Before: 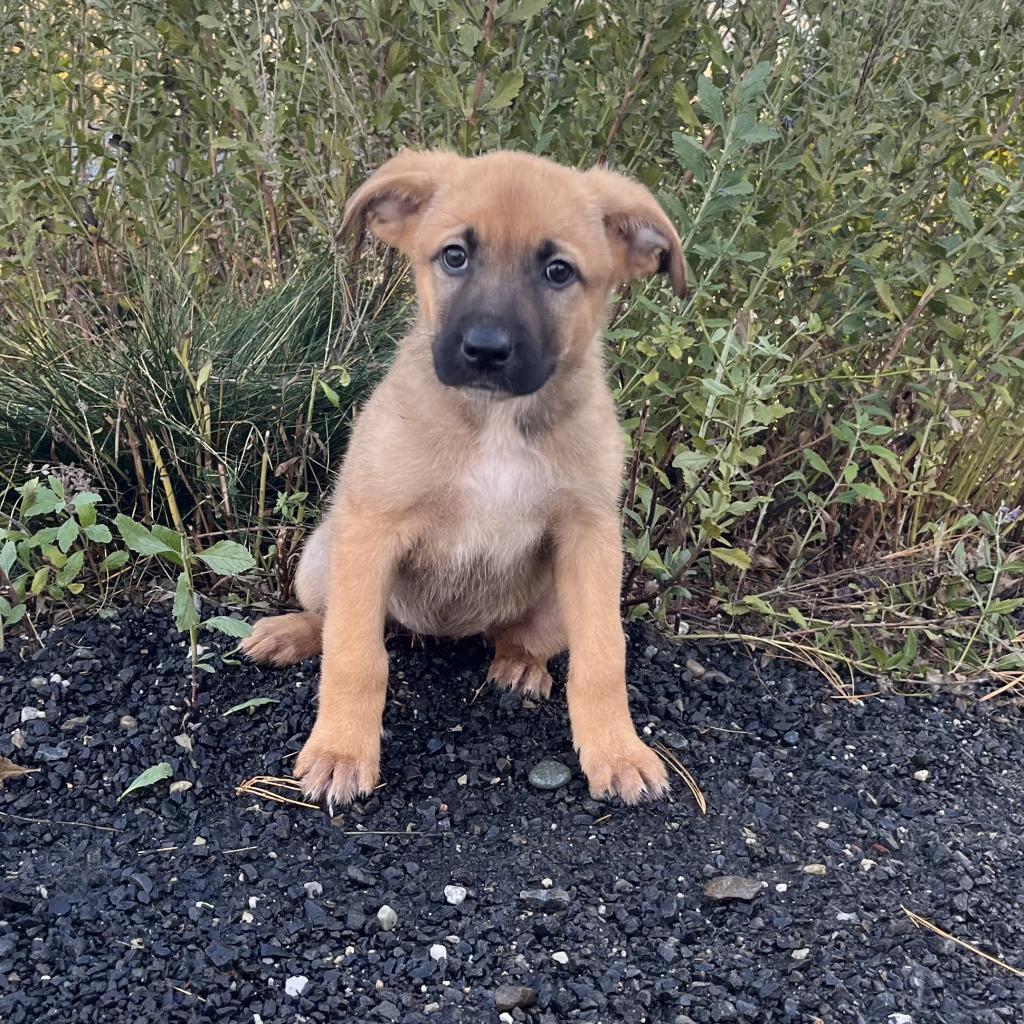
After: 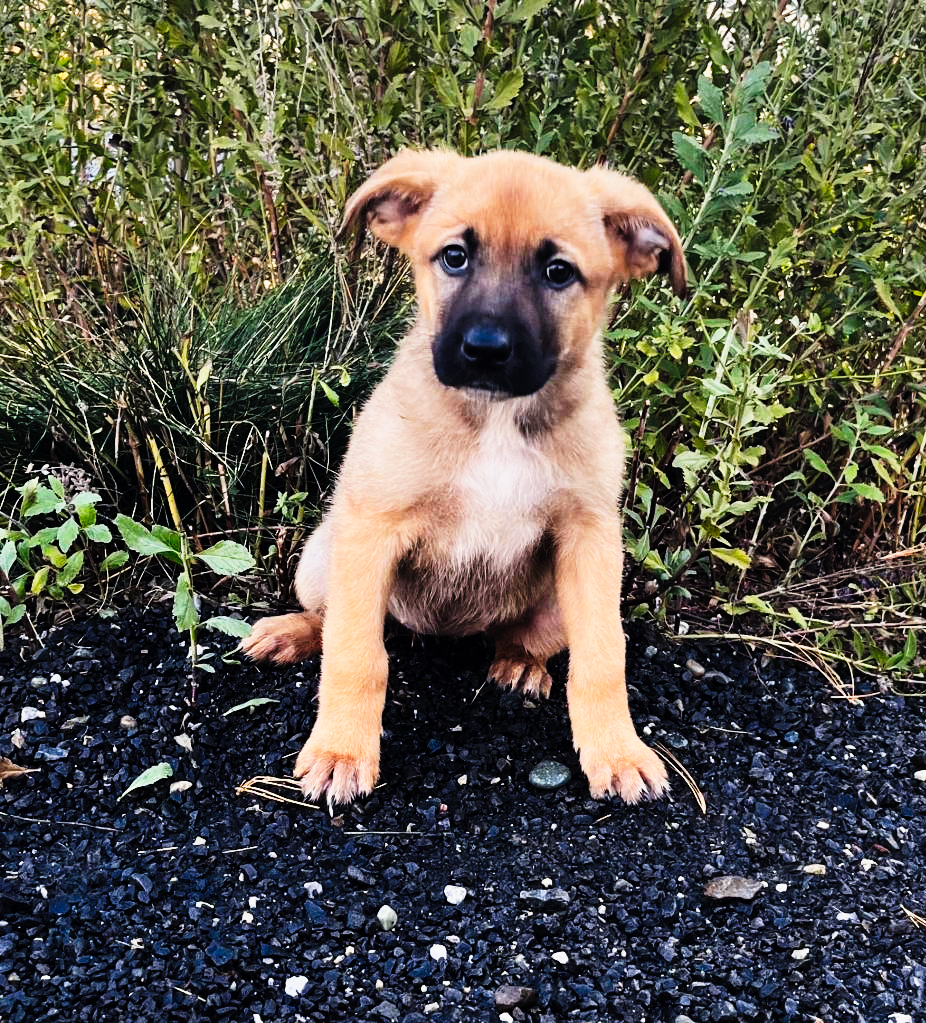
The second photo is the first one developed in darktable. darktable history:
crop: right 9.479%, bottom 0.025%
tone curve: curves: ch0 [(0, 0) (0.003, 0.001) (0.011, 0.005) (0.025, 0.01) (0.044, 0.016) (0.069, 0.019) (0.1, 0.024) (0.136, 0.03) (0.177, 0.045) (0.224, 0.071) (0.277, 0.122) (0.335, 0.202) (0.399, 0.326) (0.468, 0.471) (0.543, 0.638) (0.623, 0.798) (0.709, 0.913) (0.801, 0.97) (0.898, 0.983) (1, 1)], preserve colors none
shadows and highlights: shadows 20.97, highlights -81.4, highlights color adjustment 55.48%, soften with gaussian
filmic rgb: black relative exposure -16 EV, white relative exposure 4.96 EV, hardness 6.24
exposure: exposure -0.155 EV, compensate exposure bias true, compensate highlight preservation false
